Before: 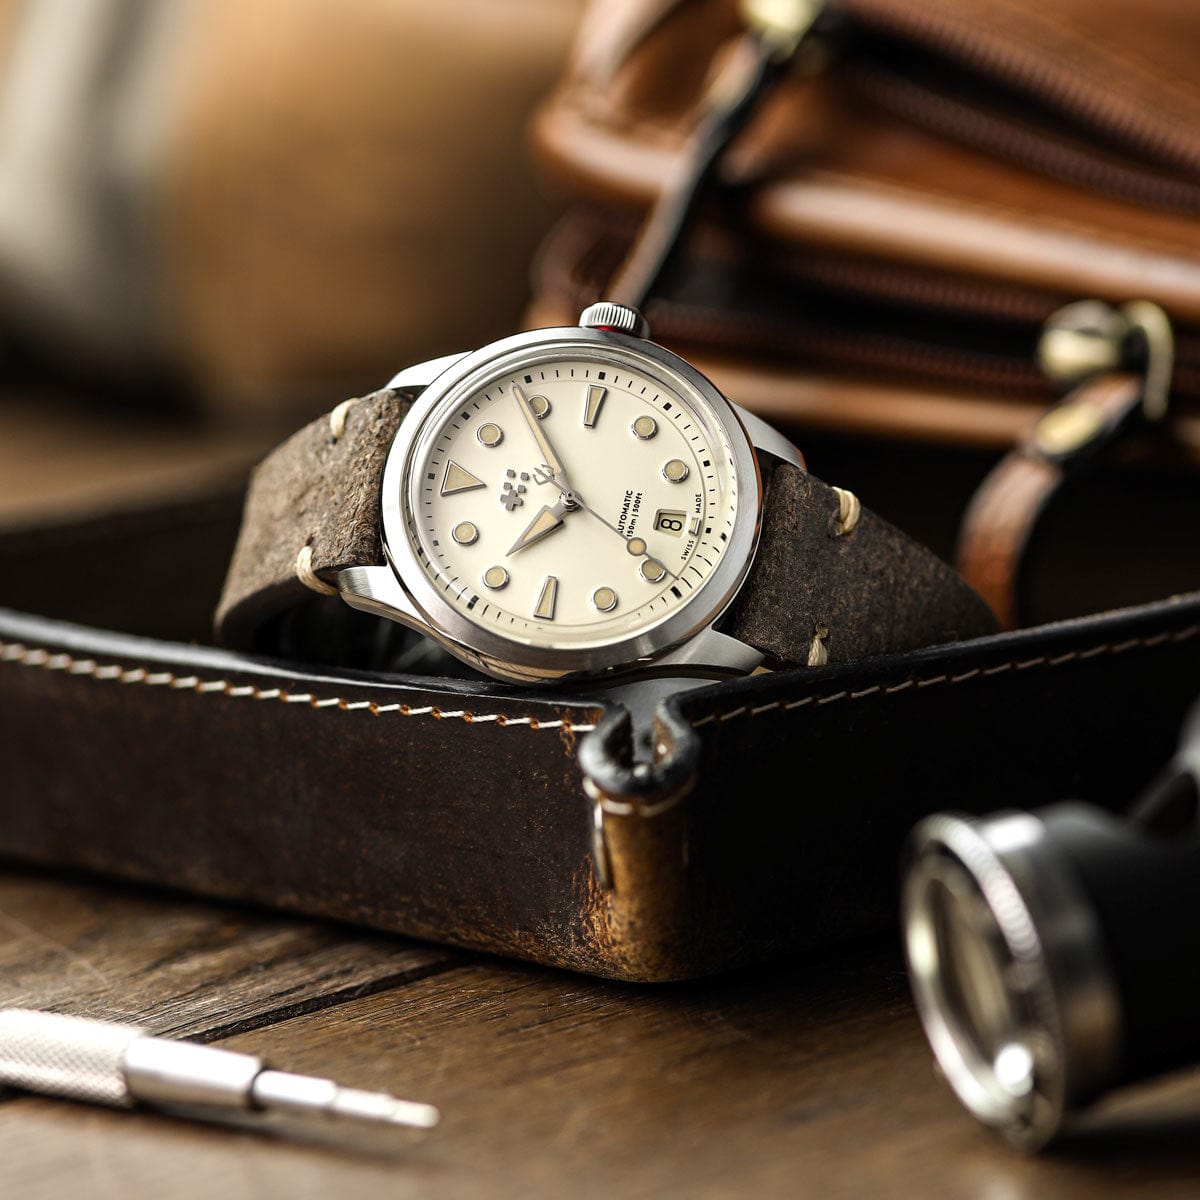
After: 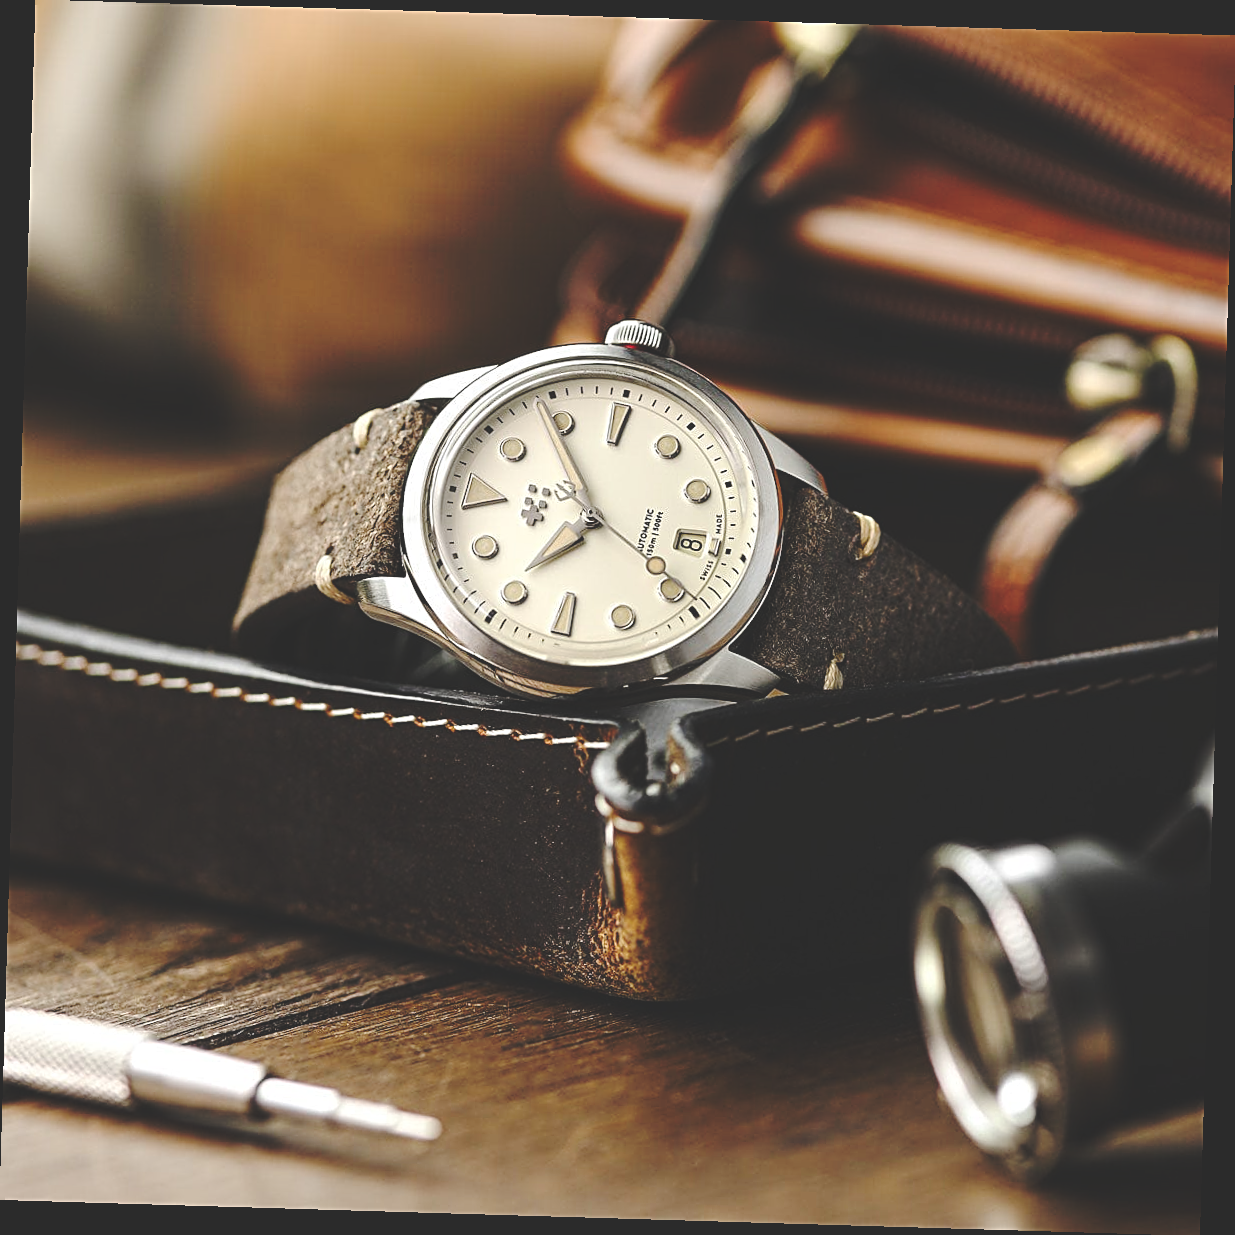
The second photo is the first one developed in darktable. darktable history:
sharpen: on, module defaults
rotate and perspective: rotation 1.72°, automatic cropping off
base curve: curves: ch0 [(0, 0.024) (0.055, 0.065) (0.121, 0.166) (0.236, 0.319) (0.693, 0.726) (1, 1)], preserve colors none
